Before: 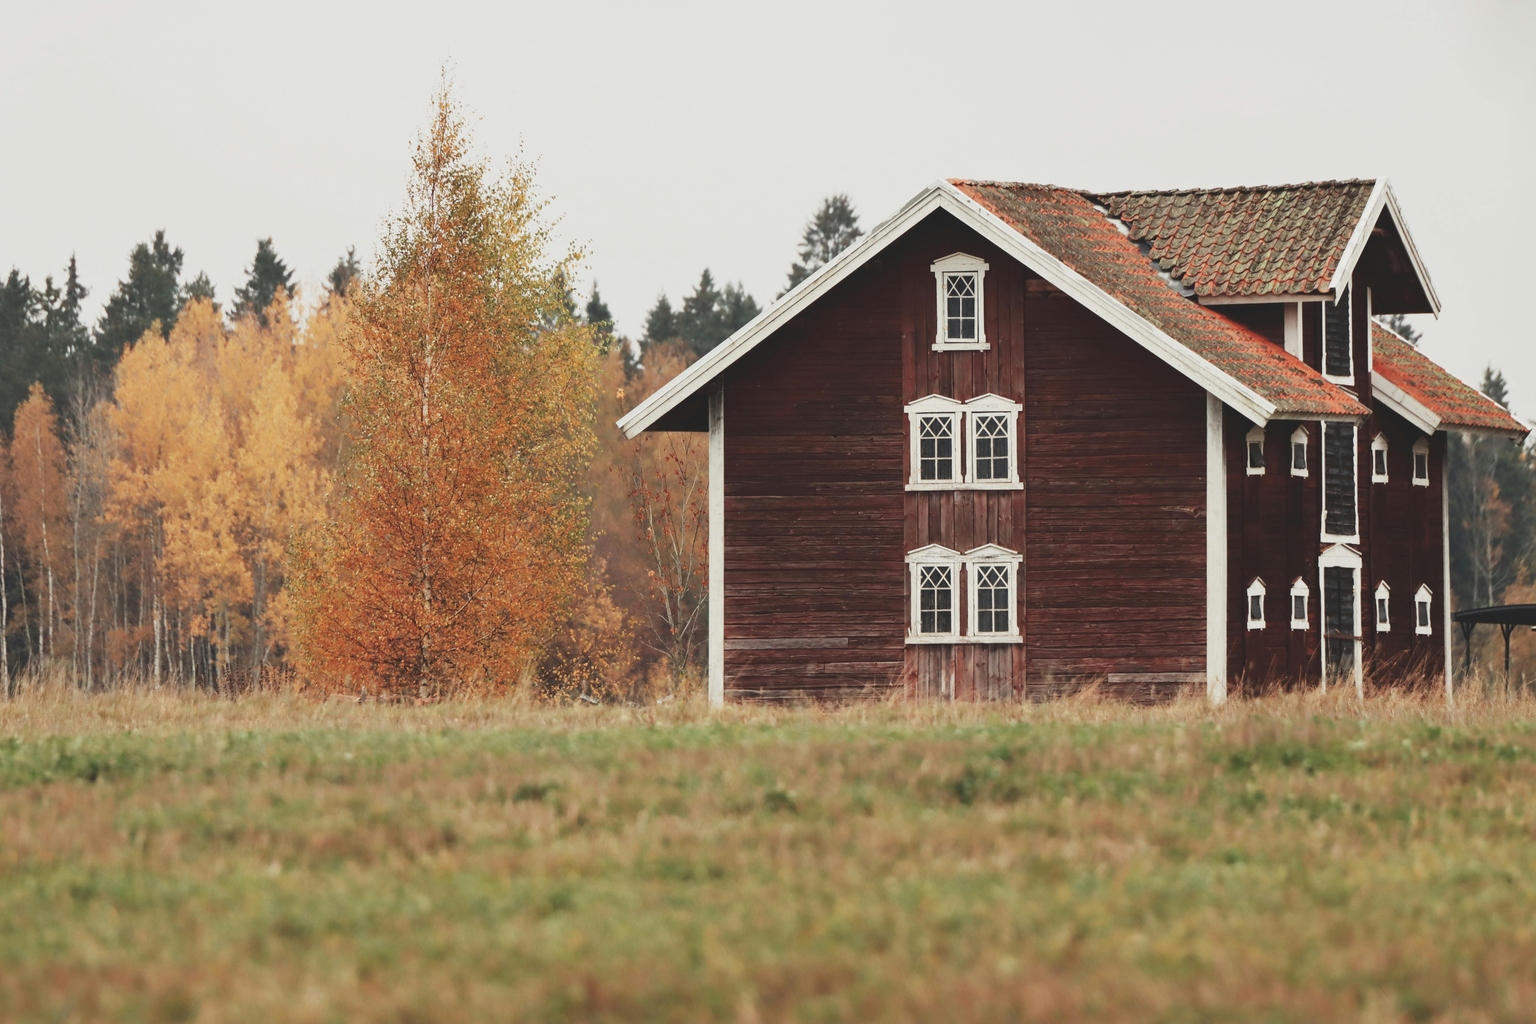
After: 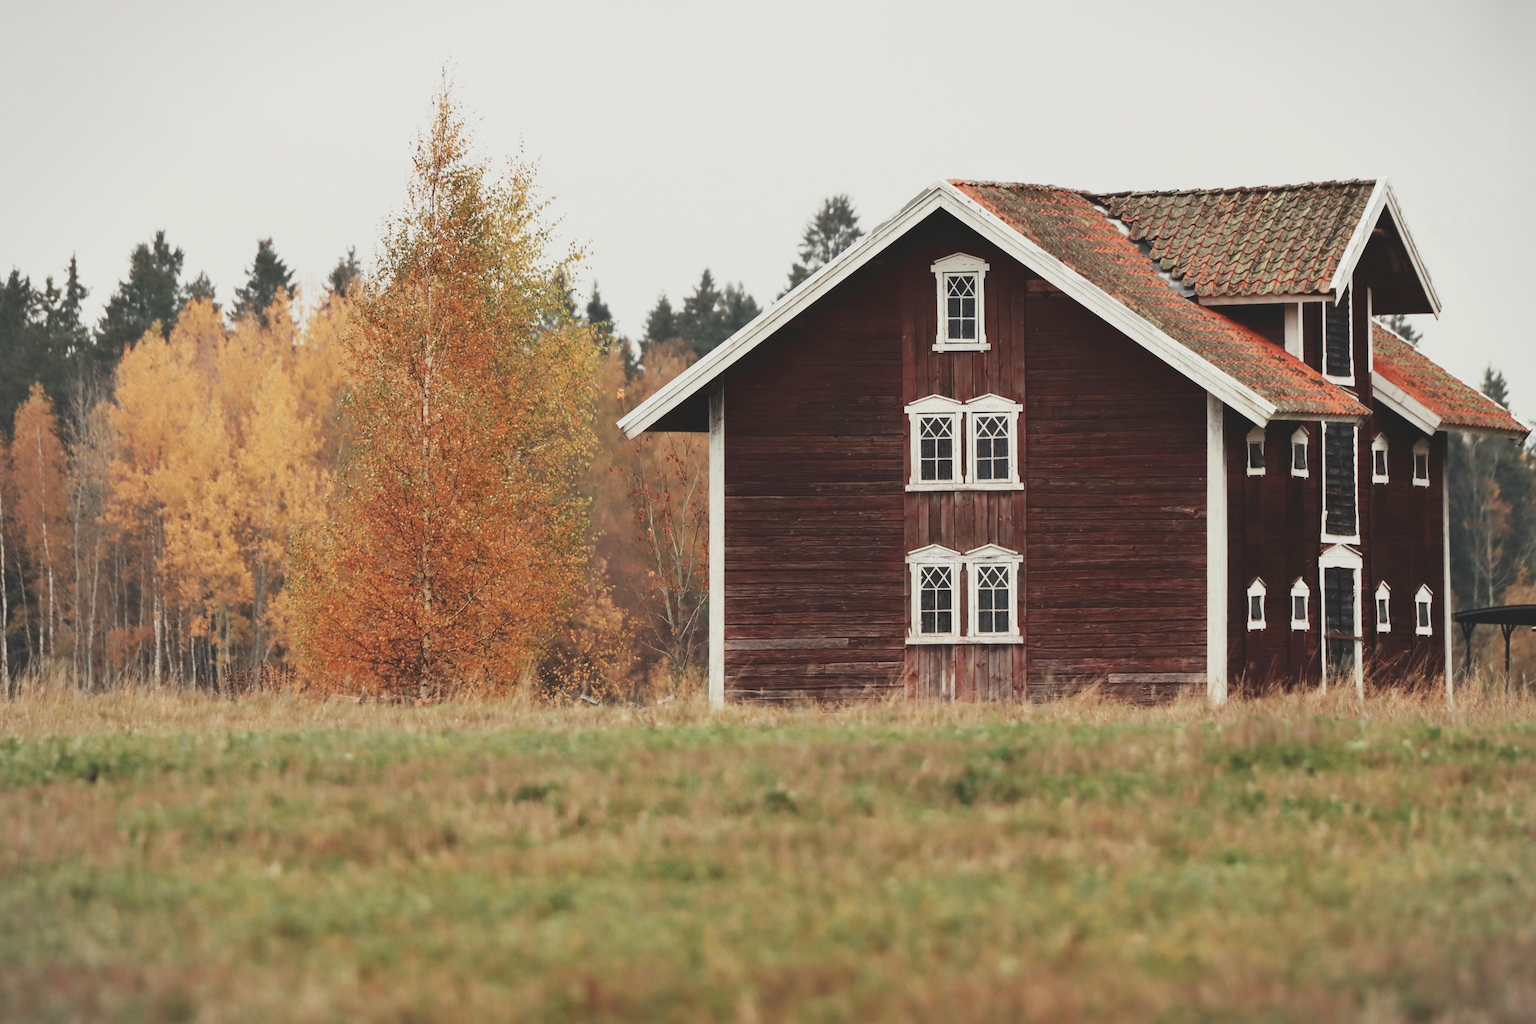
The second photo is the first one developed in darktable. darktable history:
vignetting: fall-off start 100.11%, brightness -0.195, width/height ratio 1.305
